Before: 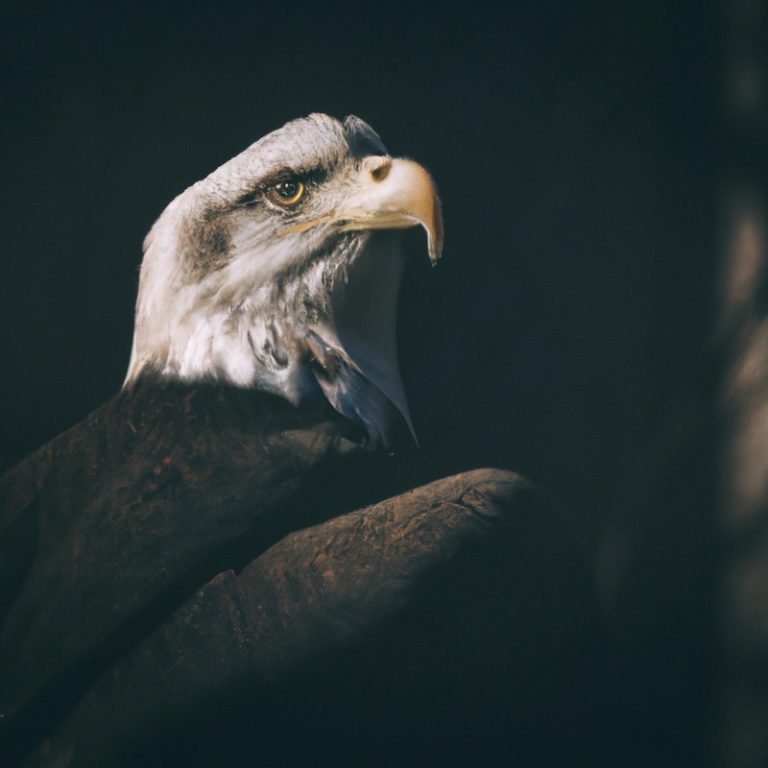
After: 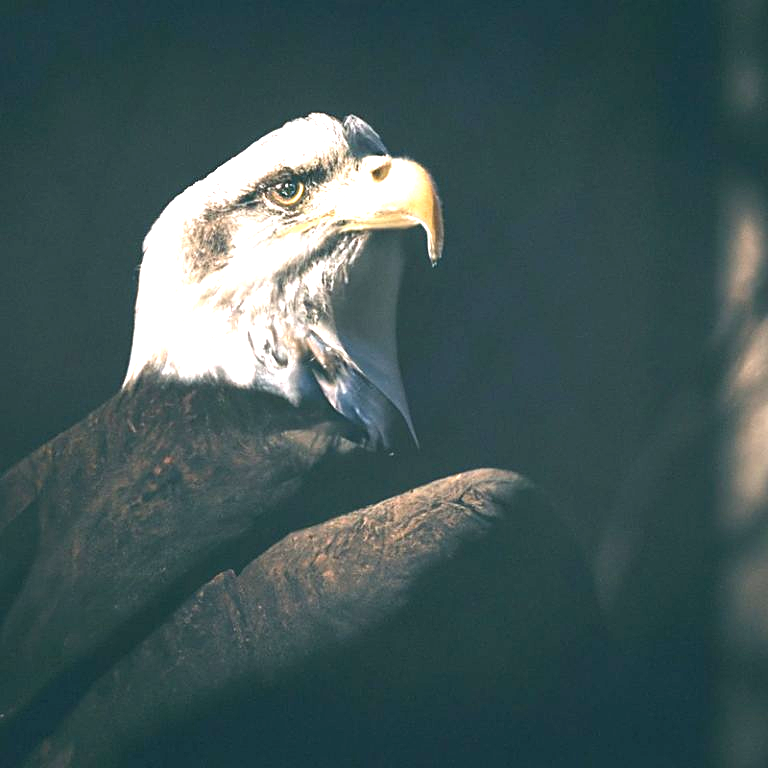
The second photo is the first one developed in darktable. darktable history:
exposure: black level correction 0.001, exposure 1.735 EV, compensate highlight preservation false
sharpen: amount 0.478
